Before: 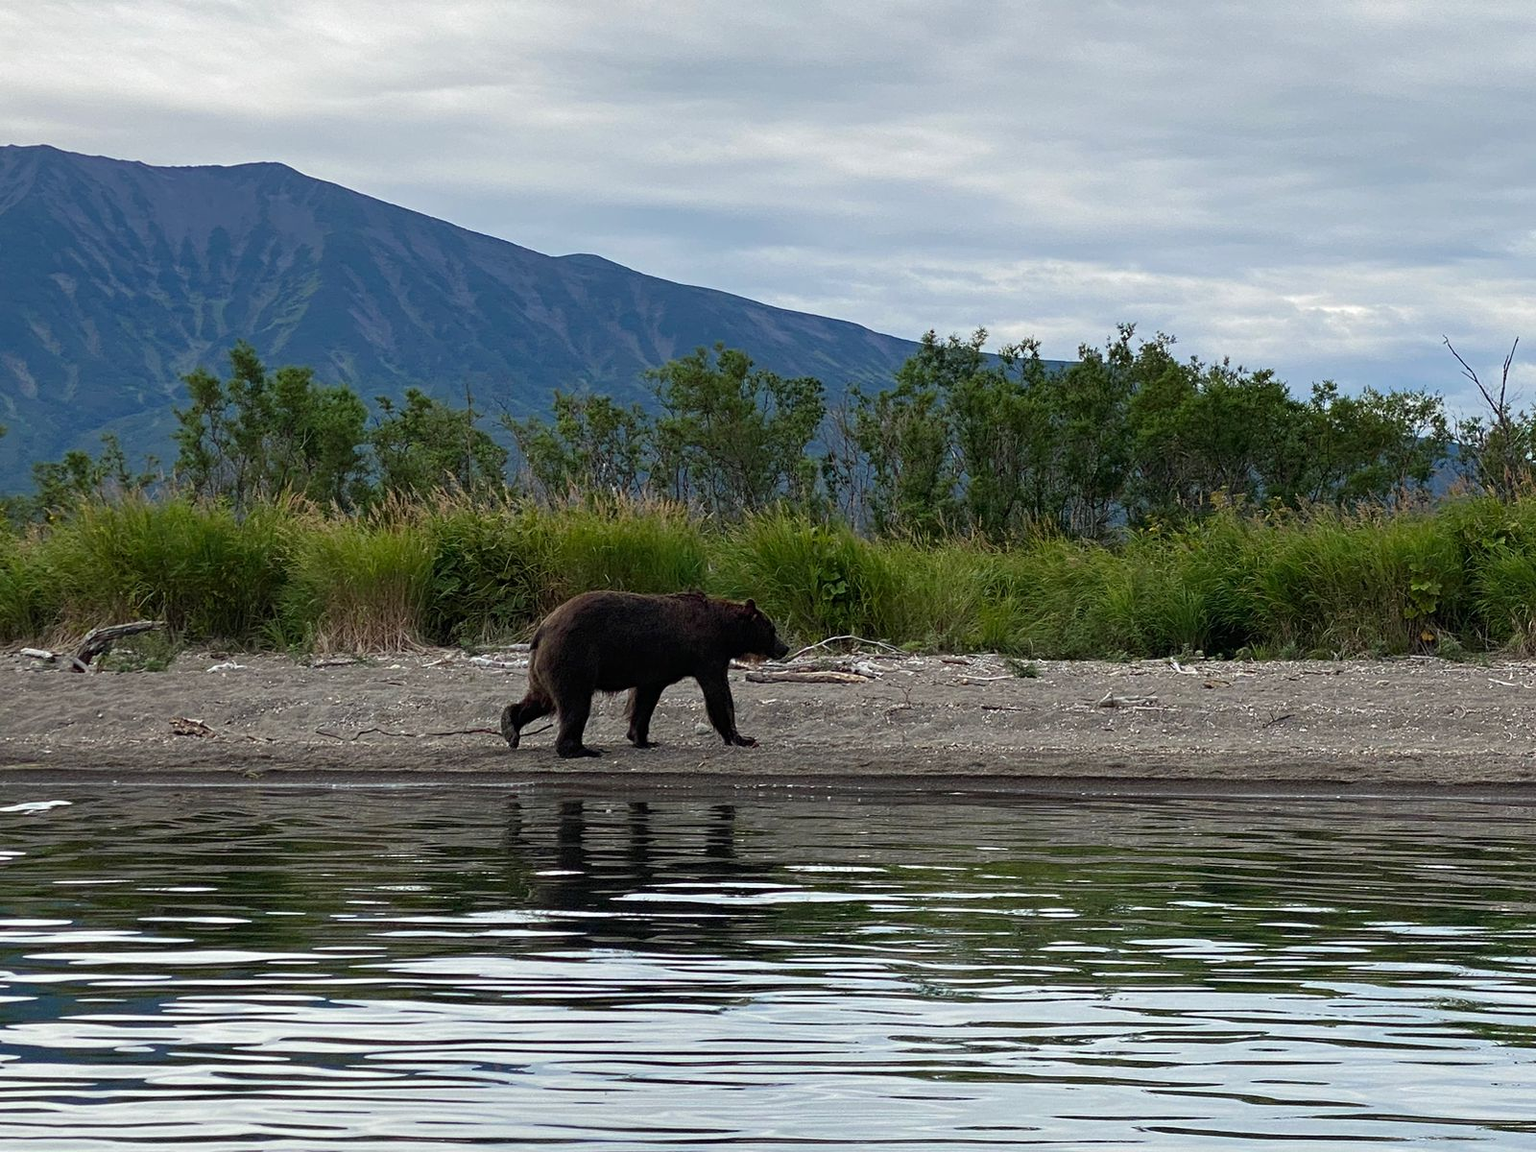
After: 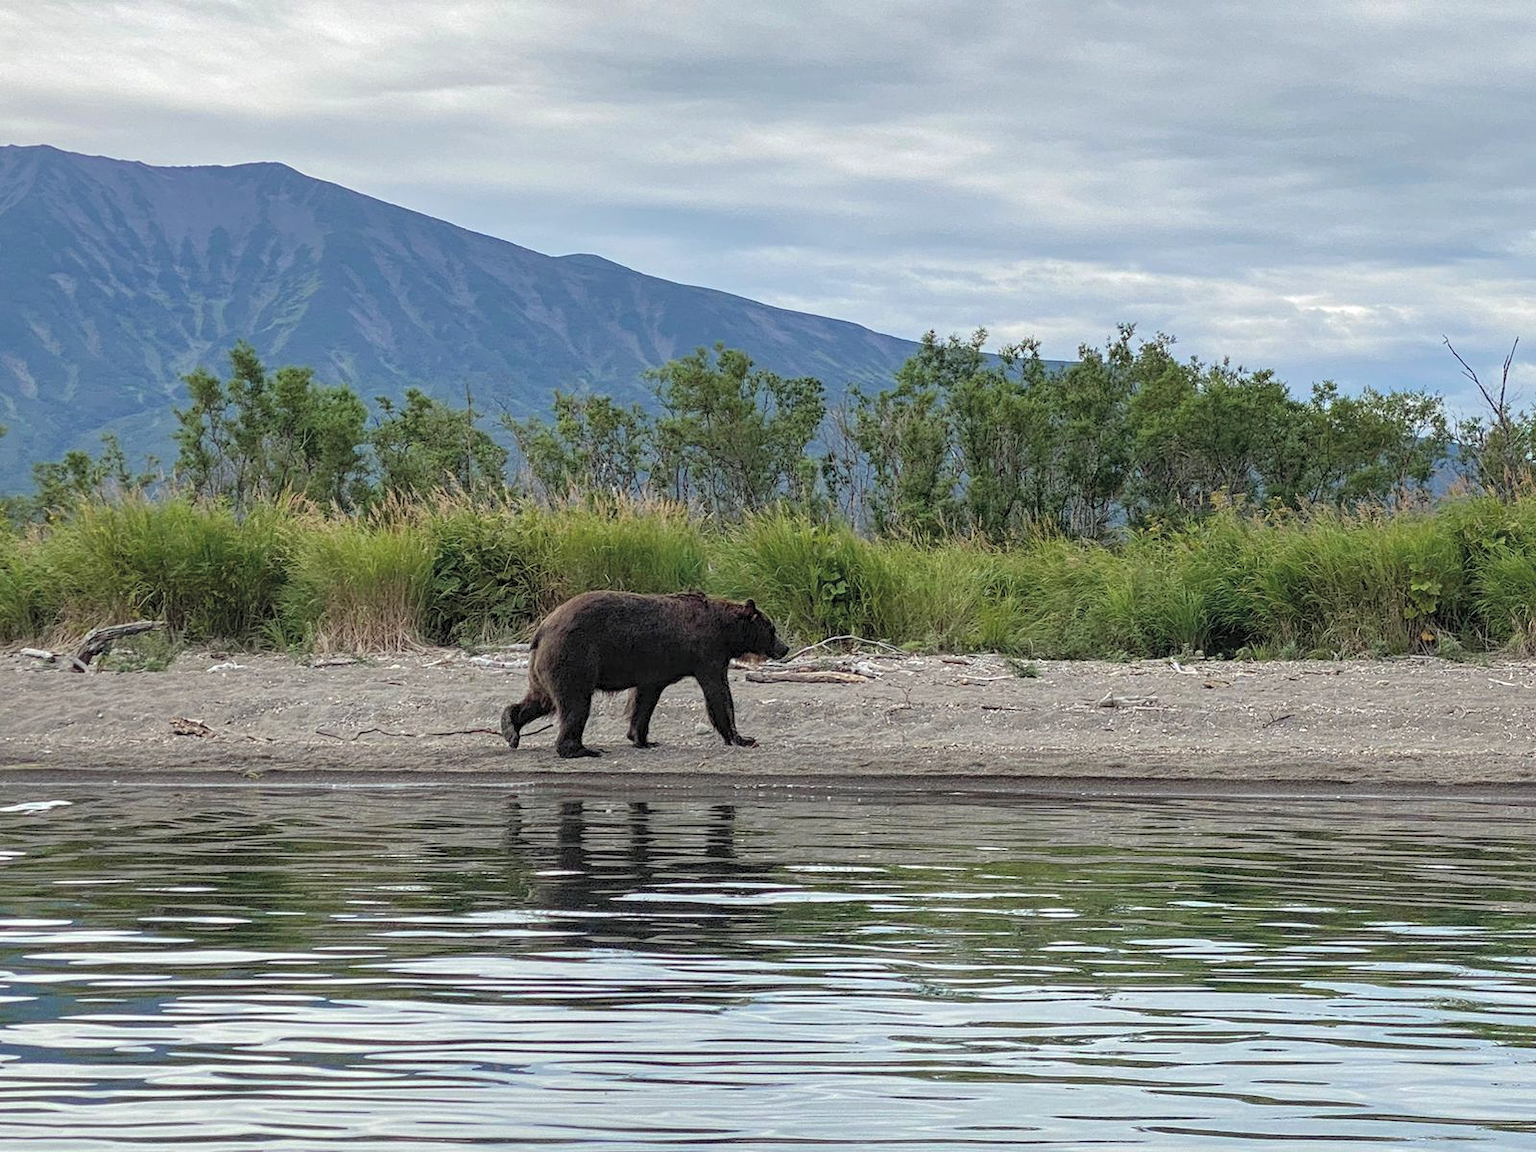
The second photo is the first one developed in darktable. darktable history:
local contrast: on, module defaults
contrast brightness saturation: brightness 0.28
shadows and highlights: on, module defaults
